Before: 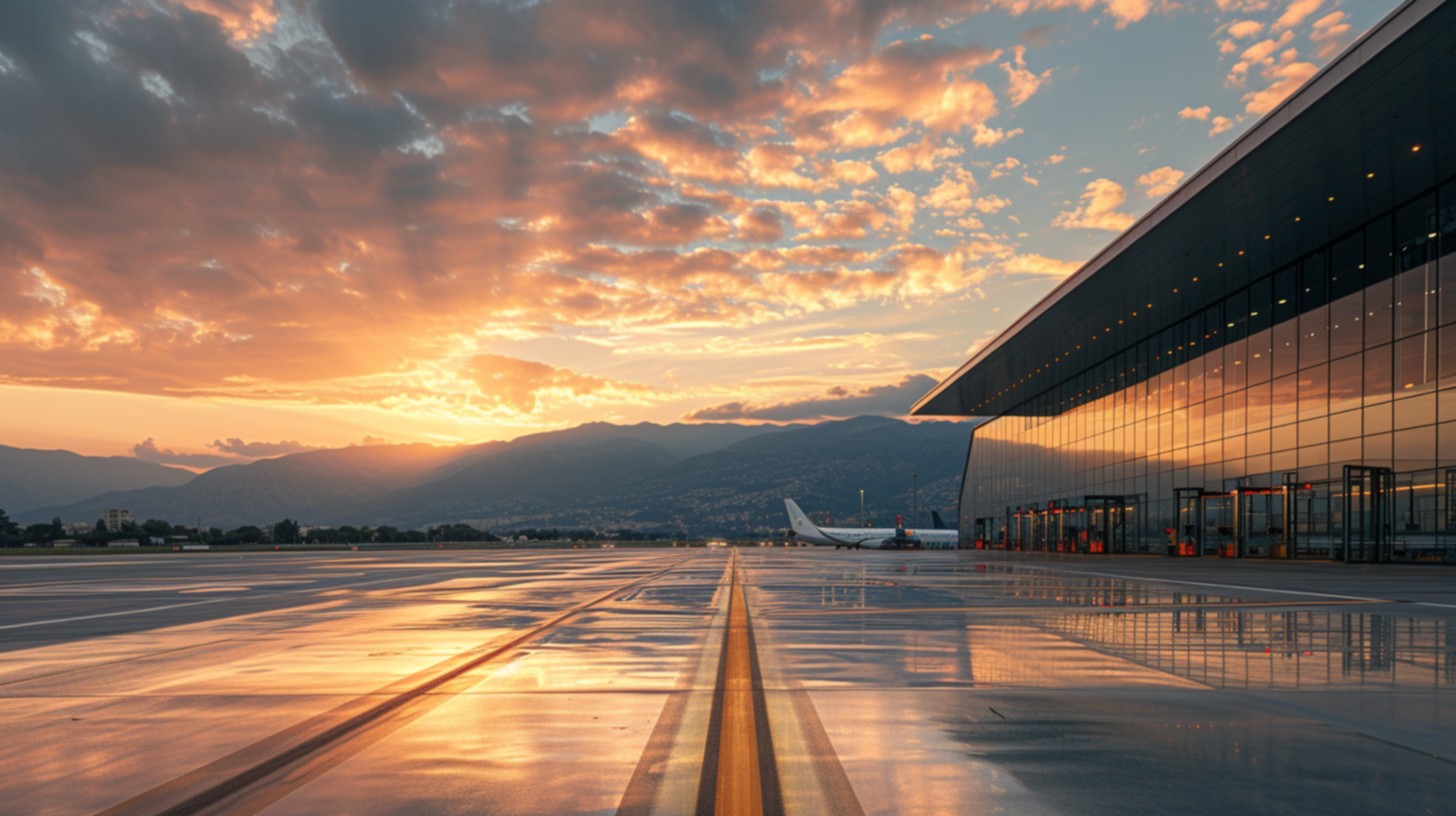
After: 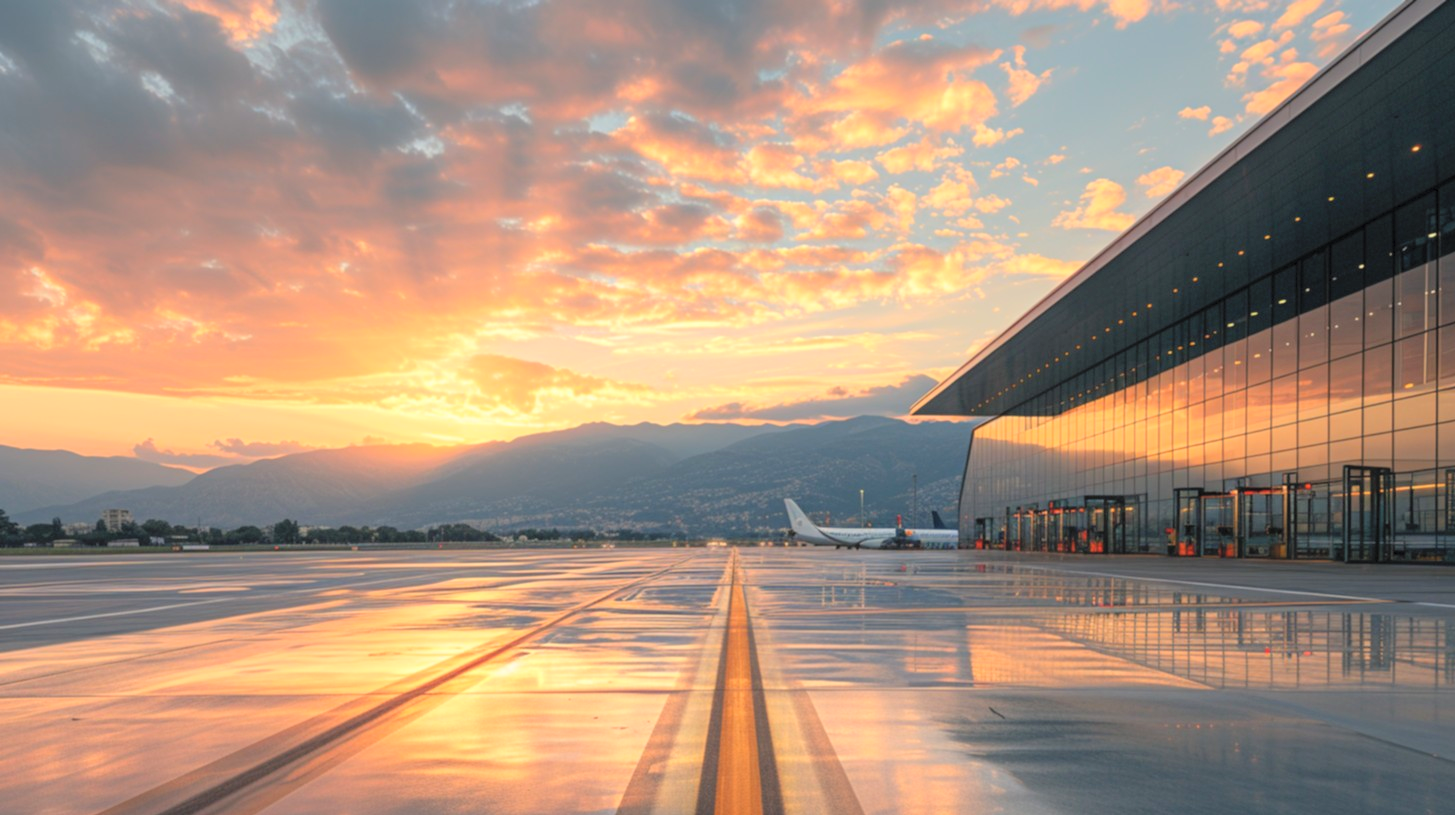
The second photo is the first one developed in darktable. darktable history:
contrast brightness saturation: contrast 0.1, brightness 0.3, saturation 0.14
